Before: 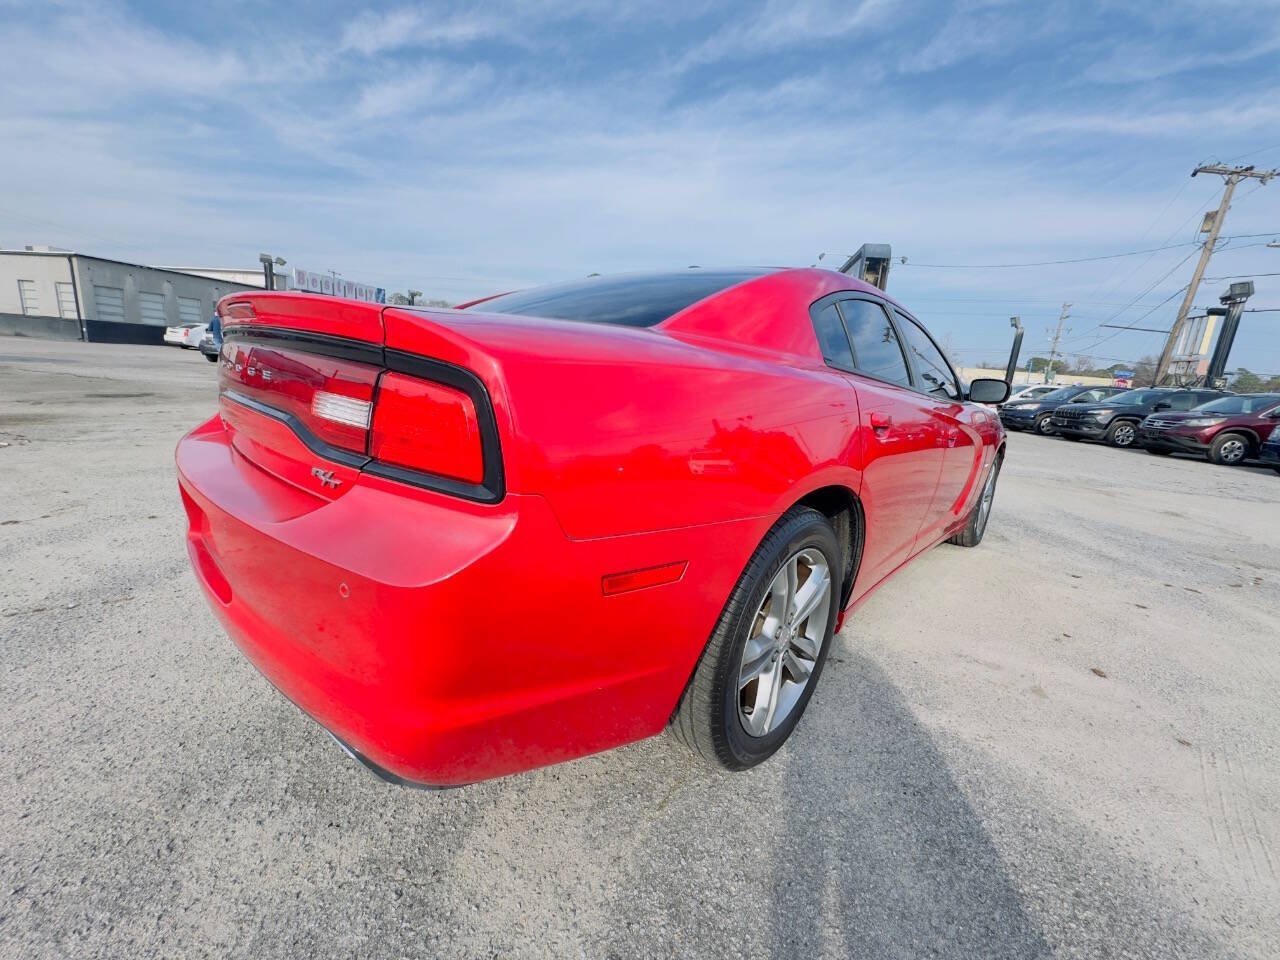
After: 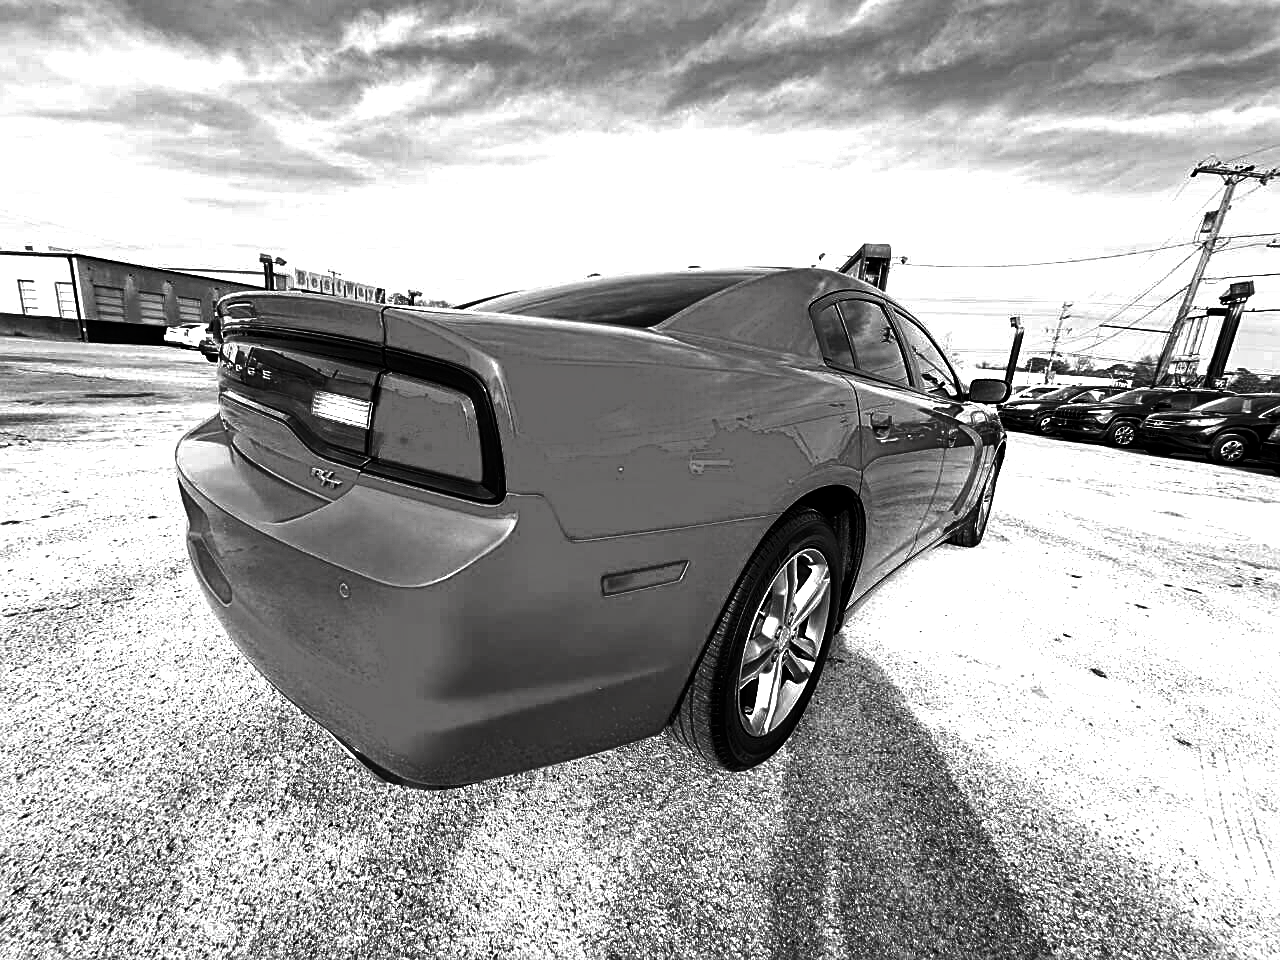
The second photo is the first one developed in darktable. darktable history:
sharpen: amount 0.464
color correction: highlights b* 0.054, saturation 1.13
contrast brightness saturation: contrast 0.019, brightness -0.984, saturation -0.996
haze removal: strength 0.281, distance 0.257, compatibility mode true, adaptive false
exposure: exposure 1.162 EV, compensate exposure bias true, compensate highlight preservation false
